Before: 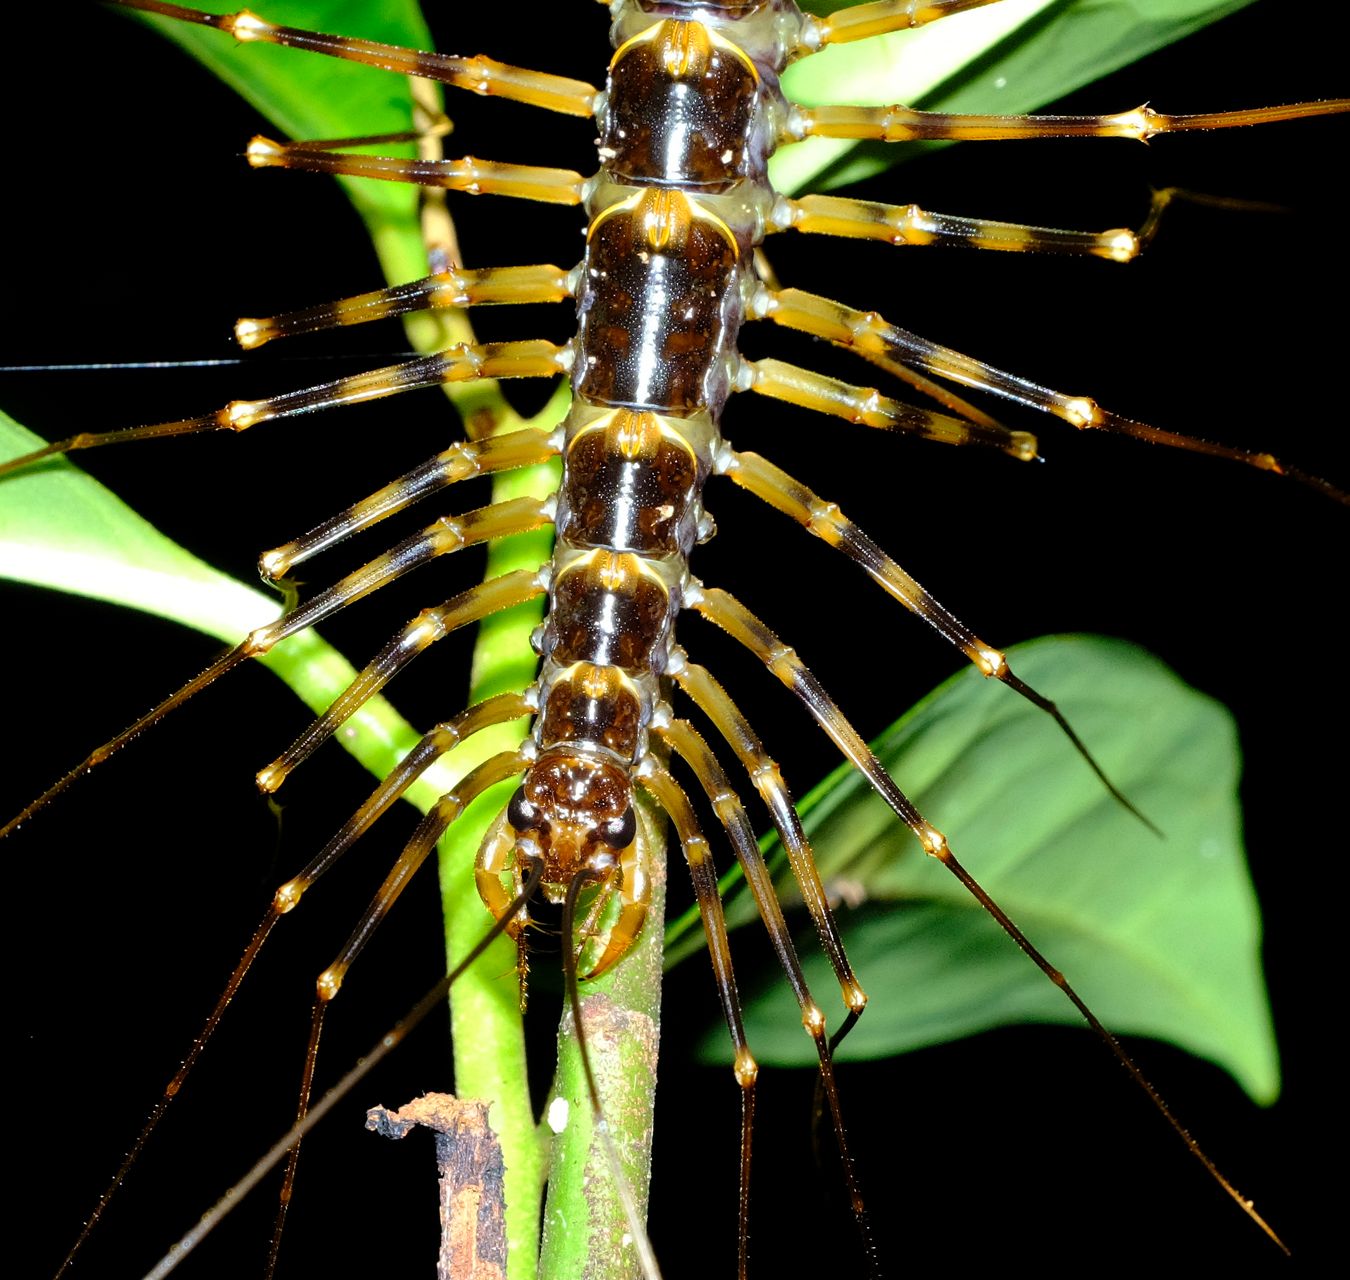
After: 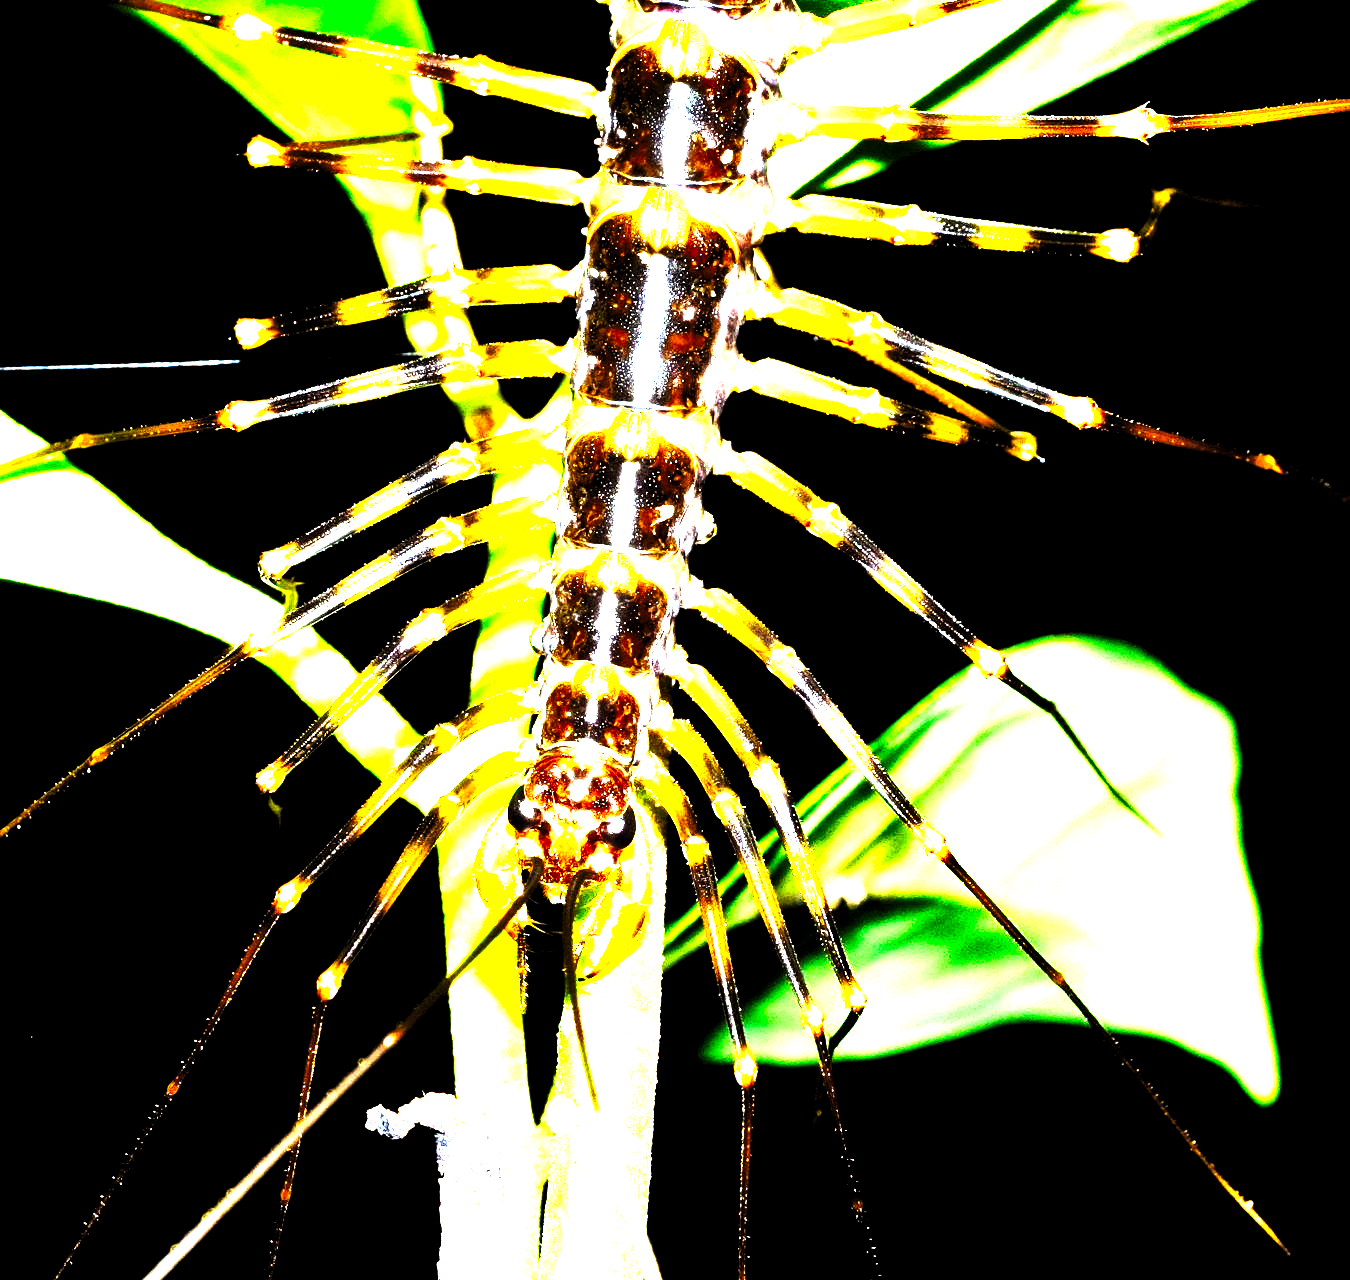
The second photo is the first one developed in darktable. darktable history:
color correction: highlights b* -0.045
exposure: black level correction 0, exposure 0.5 EV, compensate highlight preservation false
contrast brightness saturation: contrast 0.072, brightness 0.075, saturation 0.183
shadows and highlights: radius 169.31, shadows 27.44, white point adjustment 3.26, highlights -68.74, soften with gaussian
base curve: curves: ch0 [(0, 0) (0.007, 0.004) (0.027, 0.03) (0.046, 0.07) (0.207, 0.54) (0.442, 0.872) (0.673, 0.972) (1, 1)], preserve colors none
levels: levels [0.044, 0.475, 0.791]
